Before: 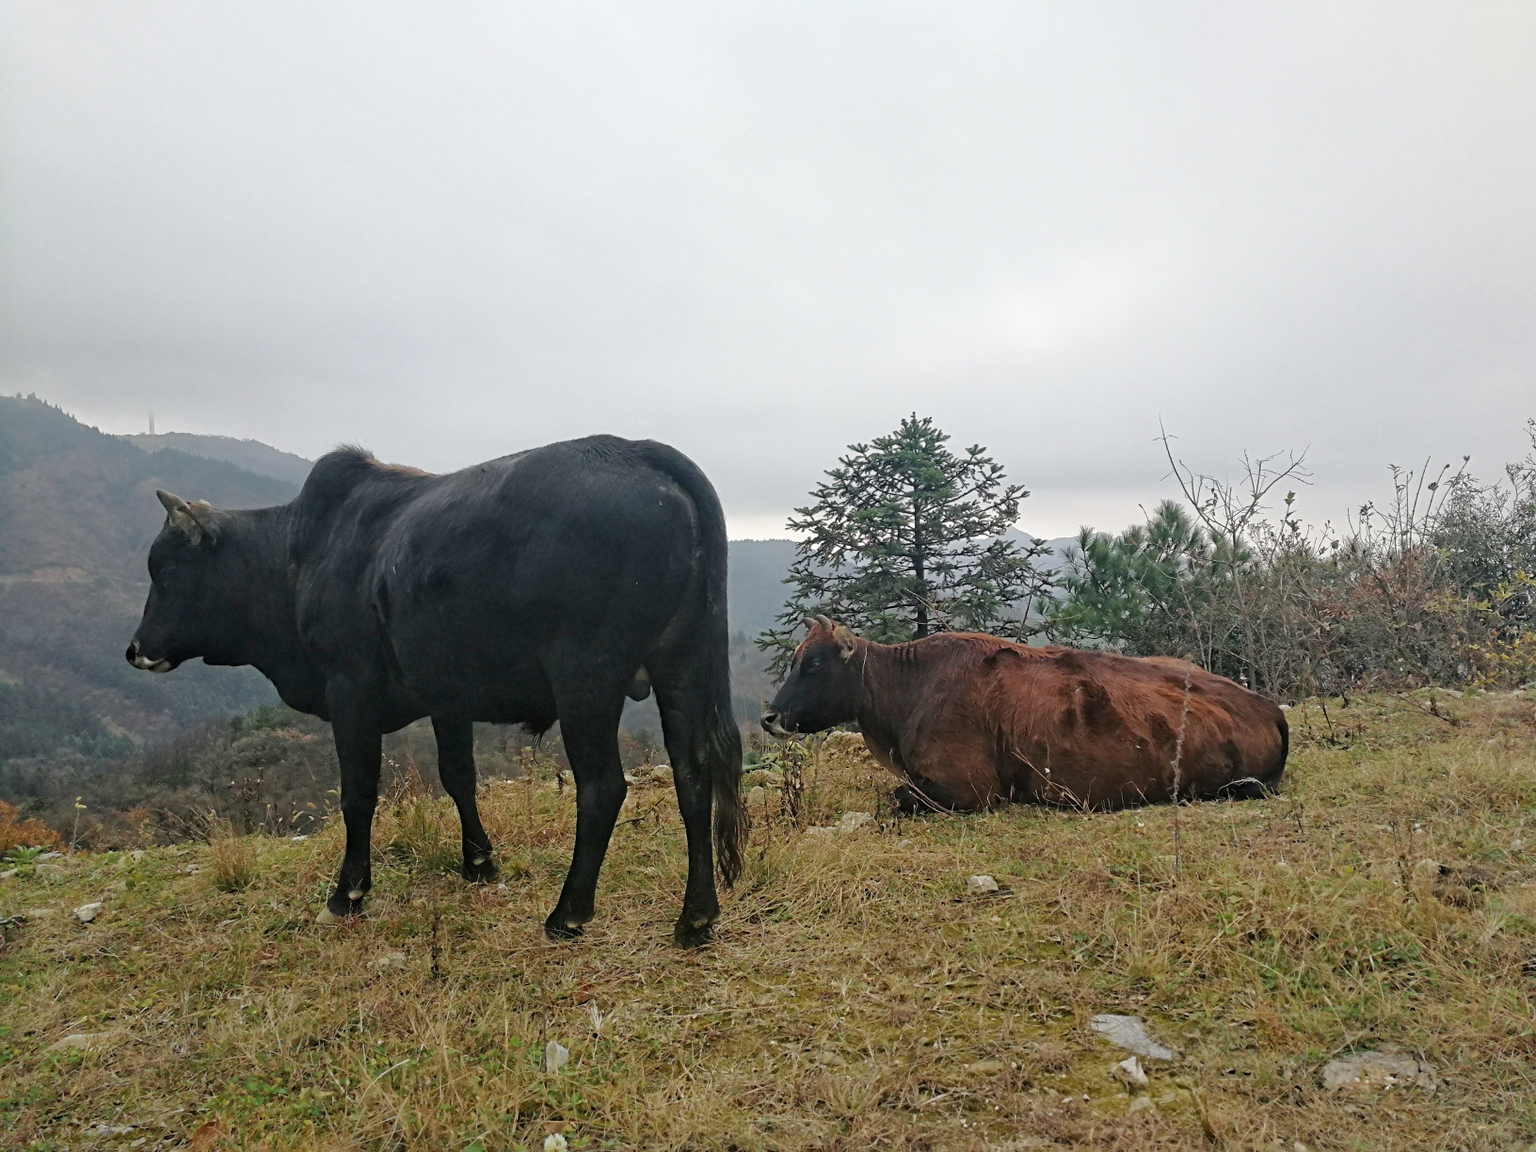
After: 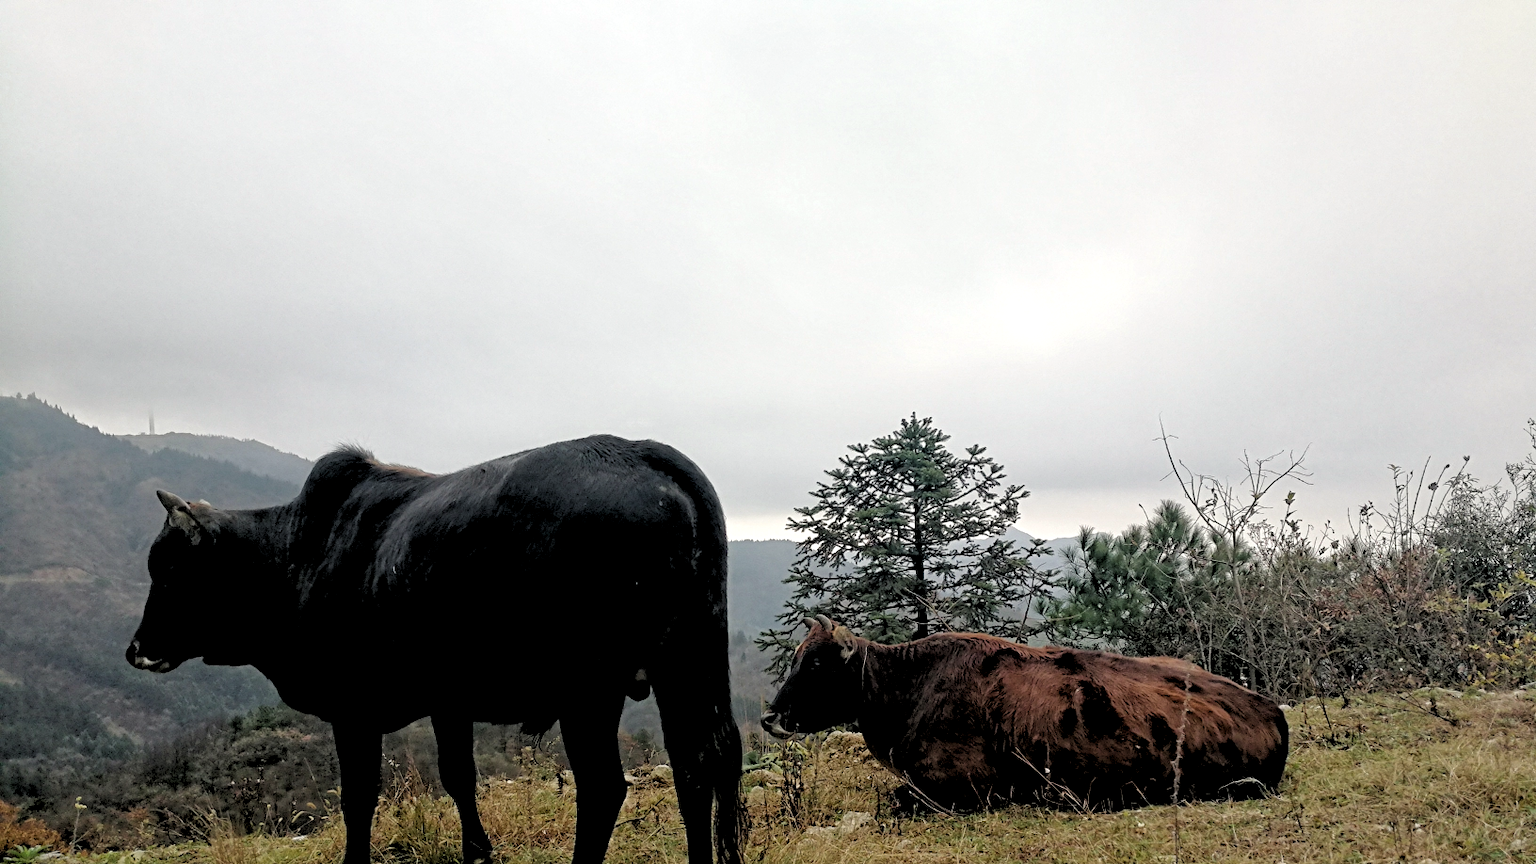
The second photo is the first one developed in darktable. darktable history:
white balance: red 1.009, blue 0.985
crop: bottom 24.967%
local contrast: highlights 100%, shadows 100%, detail 120%, midtone range 0.2
rgb levels: levels [[0.034, 0.472, 0.904], [0, 0.5, 1], [0, 0.5, 1]]
